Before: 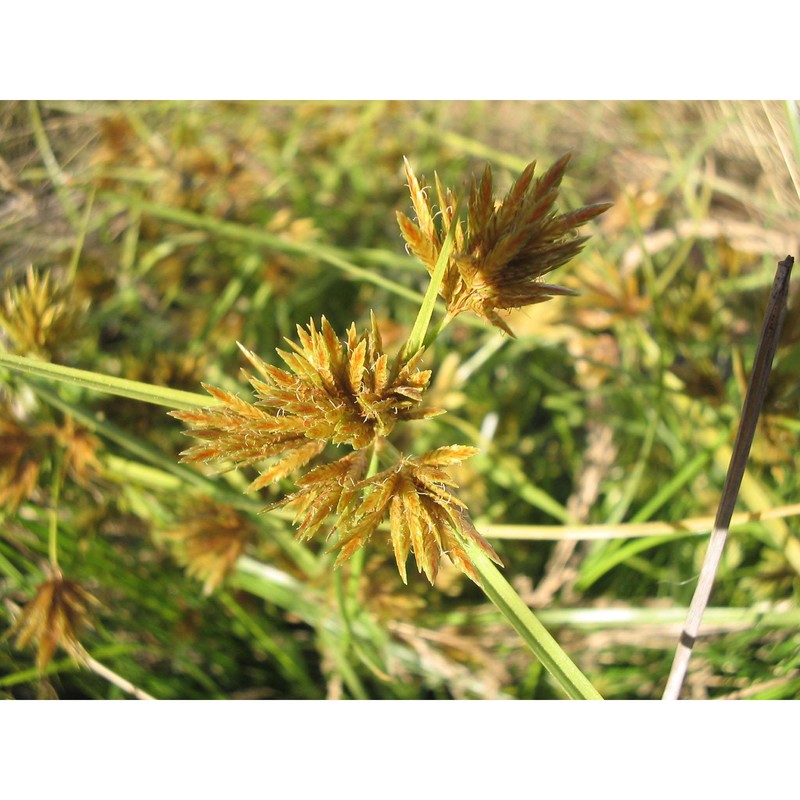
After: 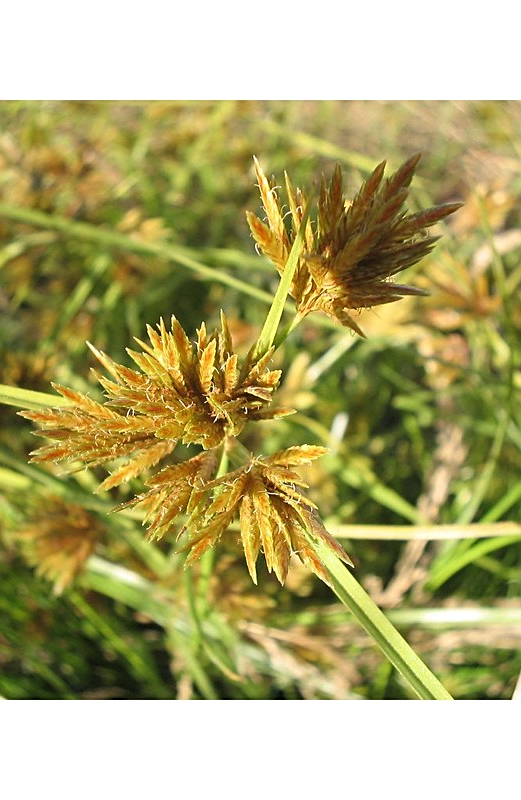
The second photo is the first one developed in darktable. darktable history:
haze removal: compatibility mode true, adaptive false
crop and rotate: left 18.826%, right 15.977%
sharpen: on, module defaults
